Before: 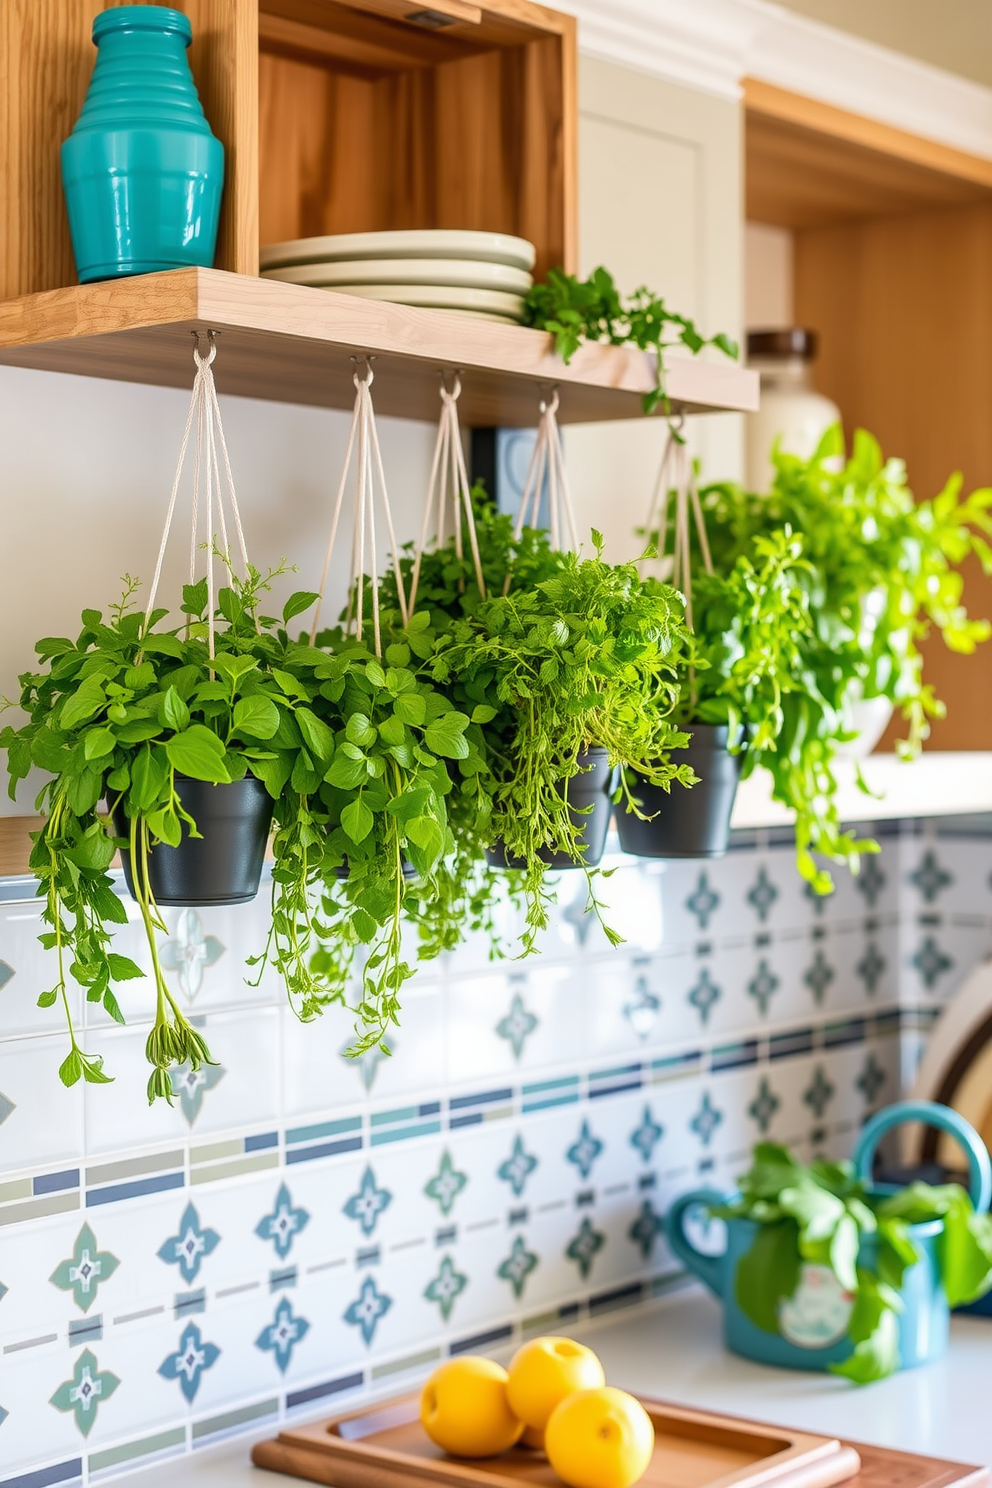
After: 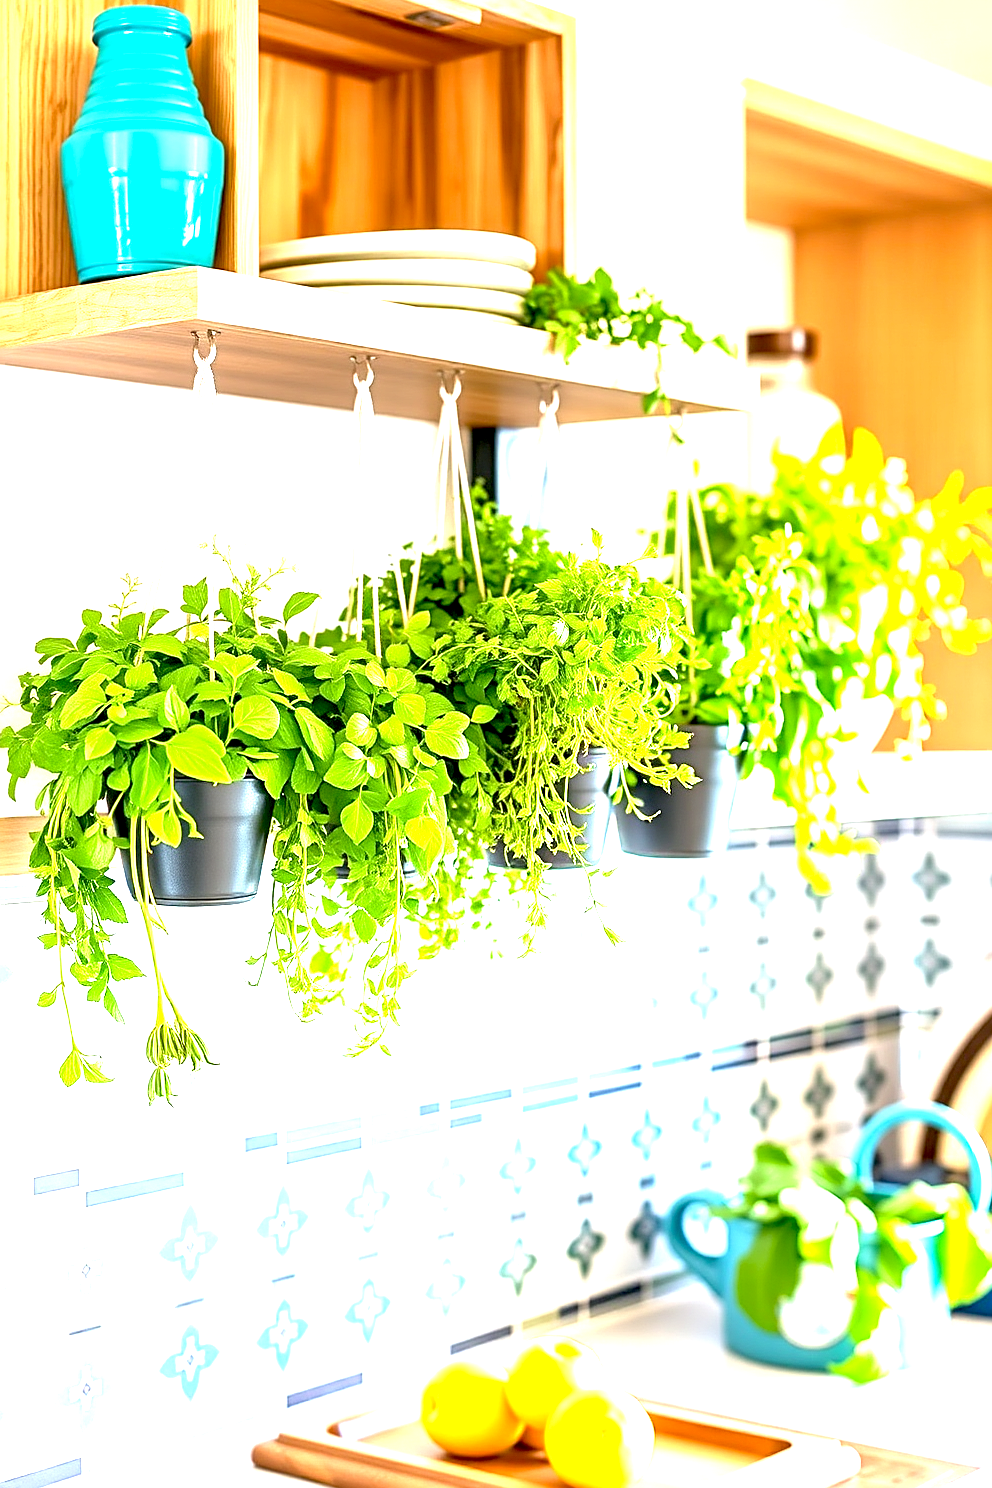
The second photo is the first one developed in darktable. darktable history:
exposure: black level correction 0.005, exposure 2.084 EV, compensate highlight preservation false
rotate and perspective: automatic cropping off
sharpen: on, module defaults
